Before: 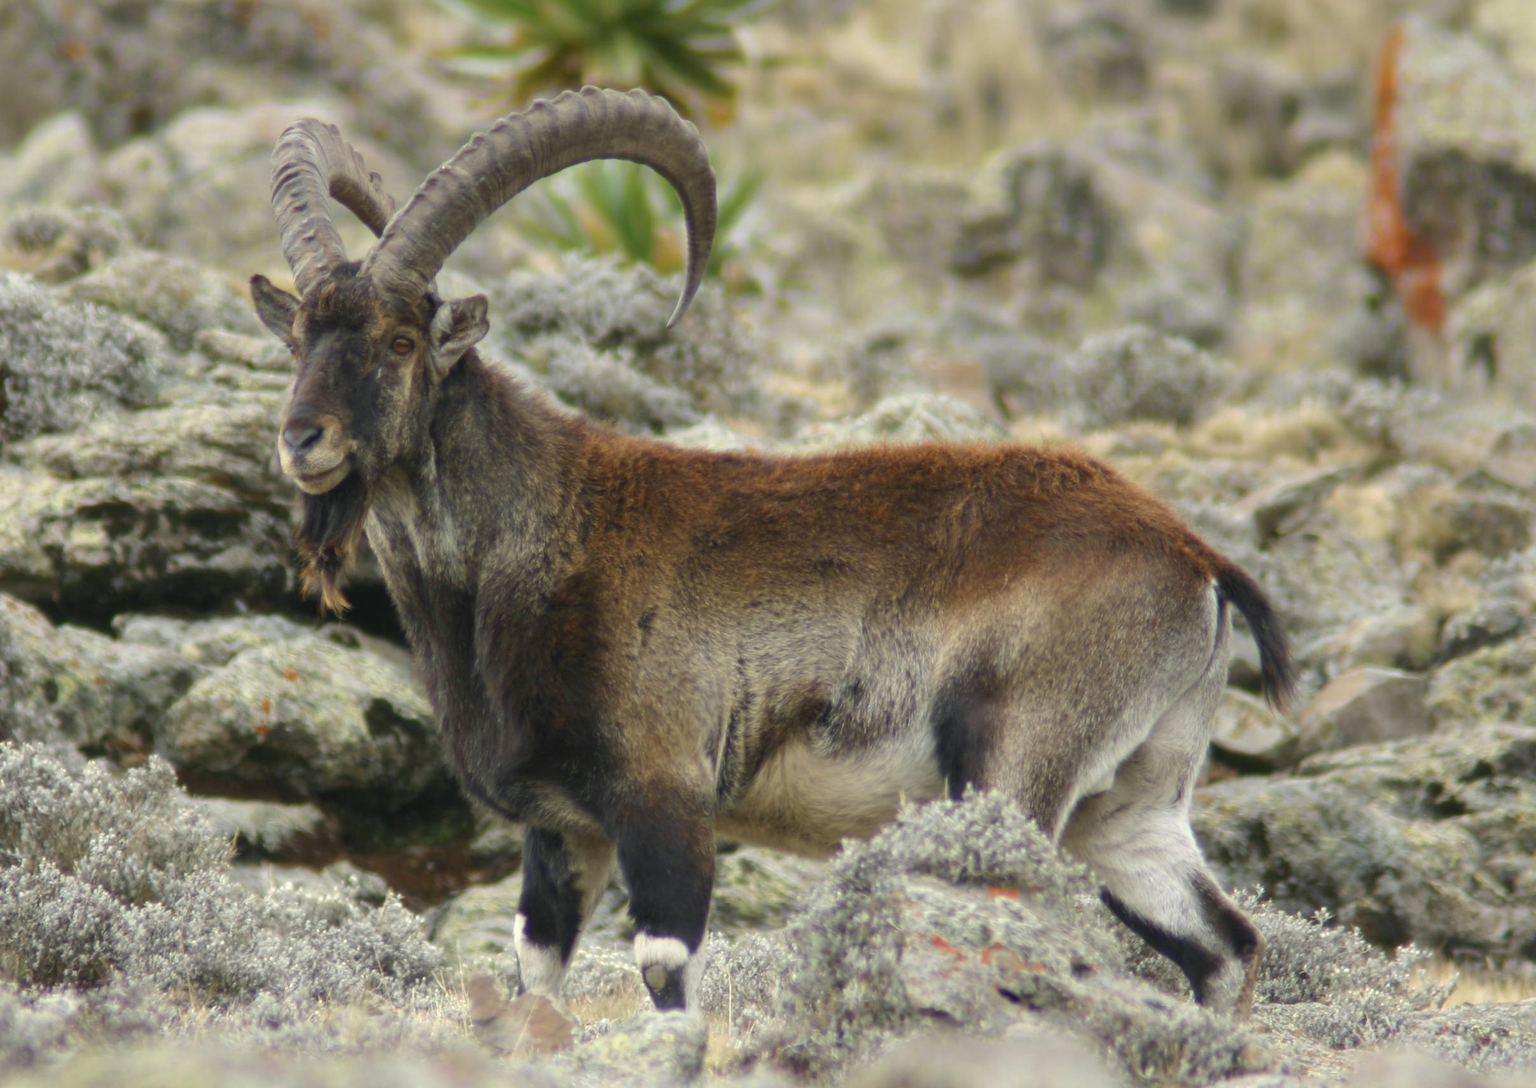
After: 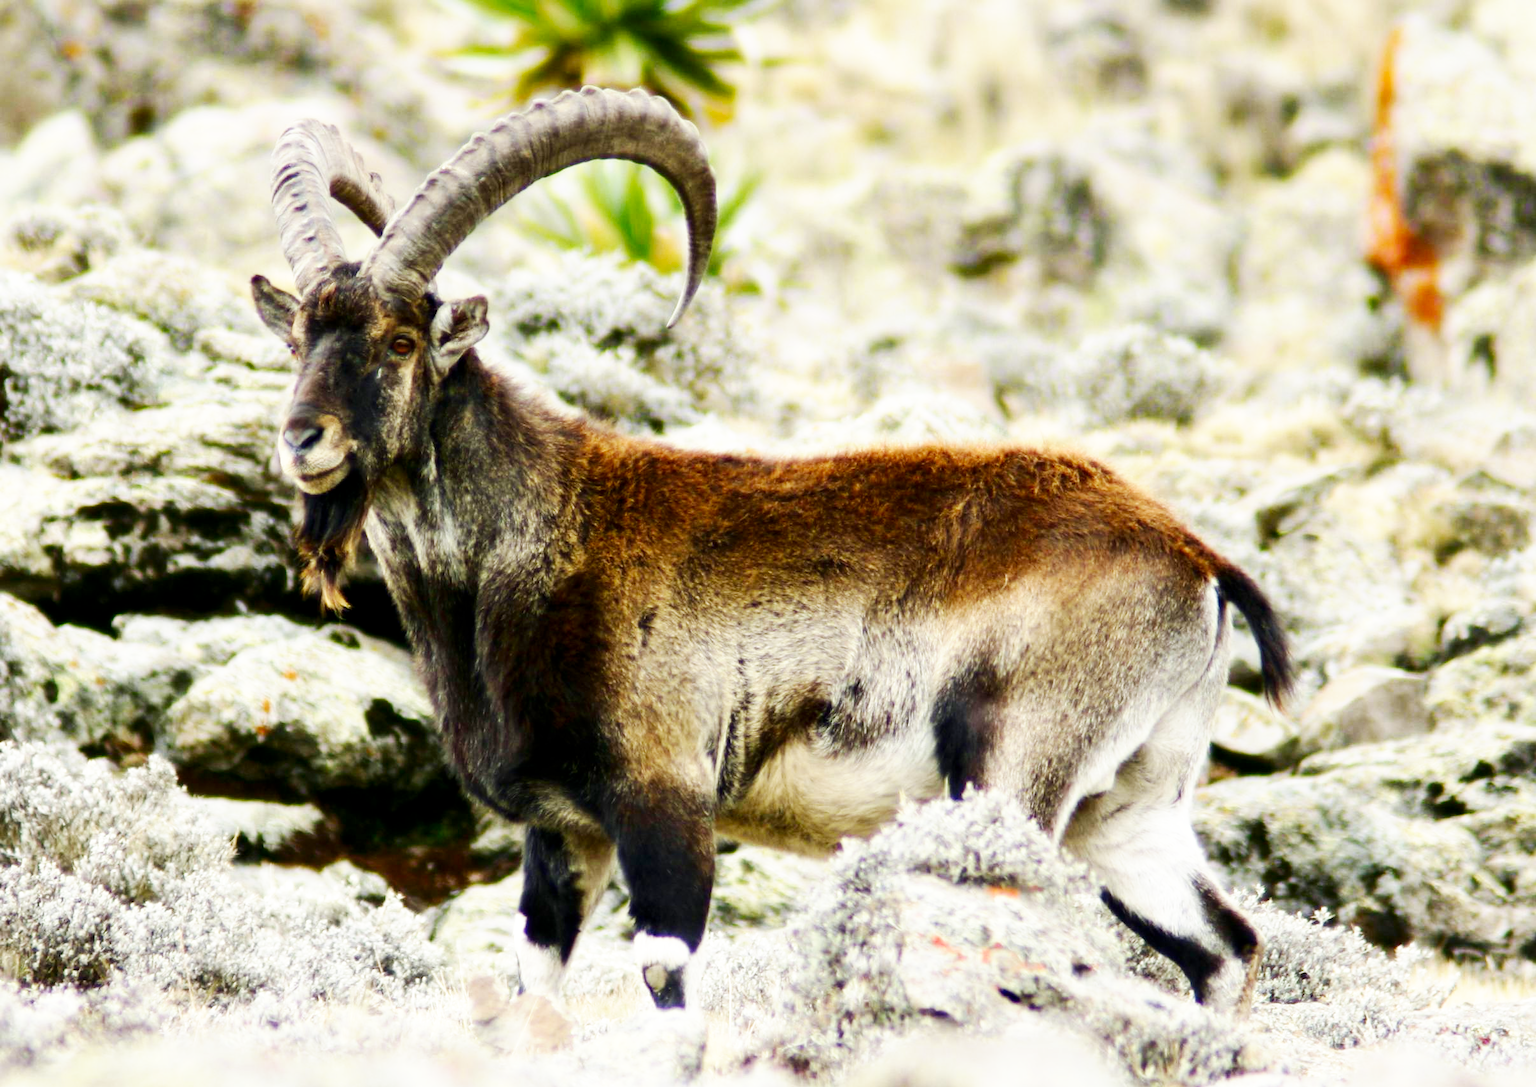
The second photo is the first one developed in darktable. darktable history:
rgb levels: levels [[0.01, 0.419, 0.839], [0, 0.5, 1], [0, 0.5, 1]]
contrast brightness saturation: contrast 0.1, brightness -0.26, saturation 0.14
base curve: curves: ch0 [(0, 0) (0.007, 0.004) (0.027, 0.03) (0.046, 0.07) (0.207, 0.54) (0.442, 0.872) (0.673, 0.972) (1, 1)], preserve colors none
